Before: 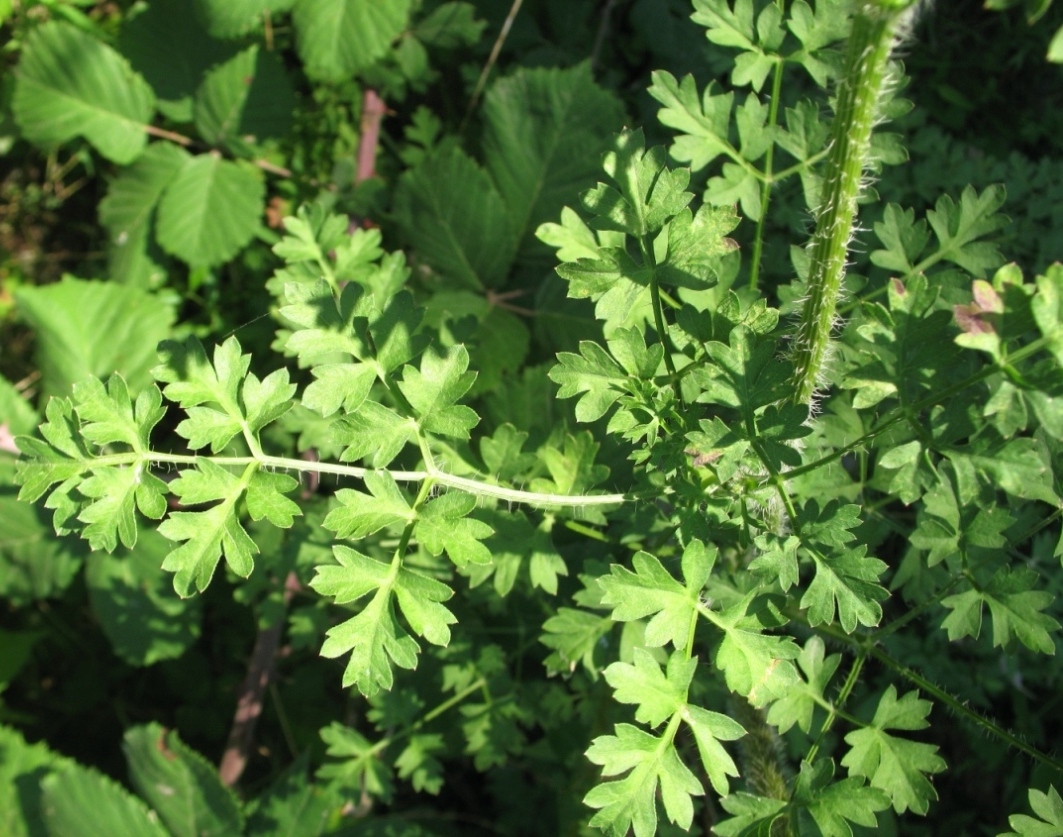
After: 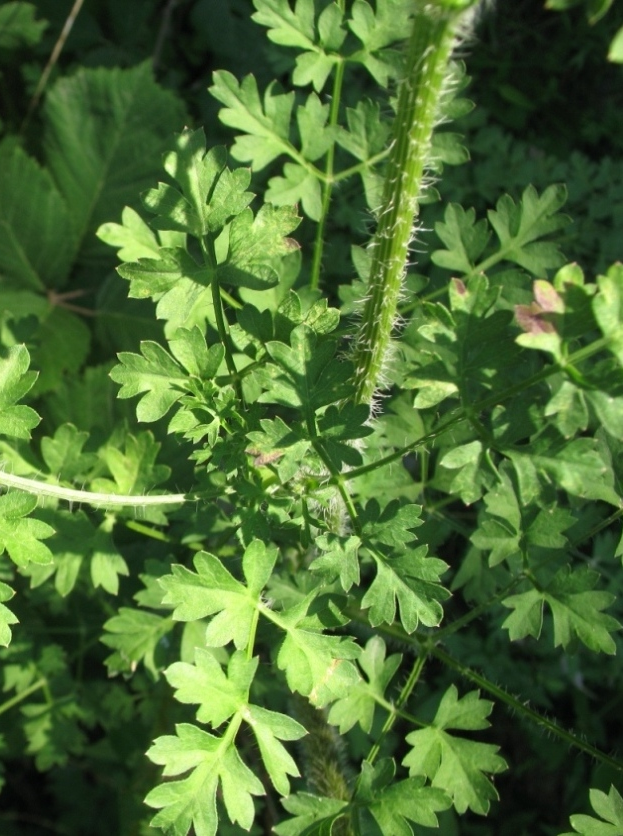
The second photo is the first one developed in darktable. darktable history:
crop: left 41.362%
